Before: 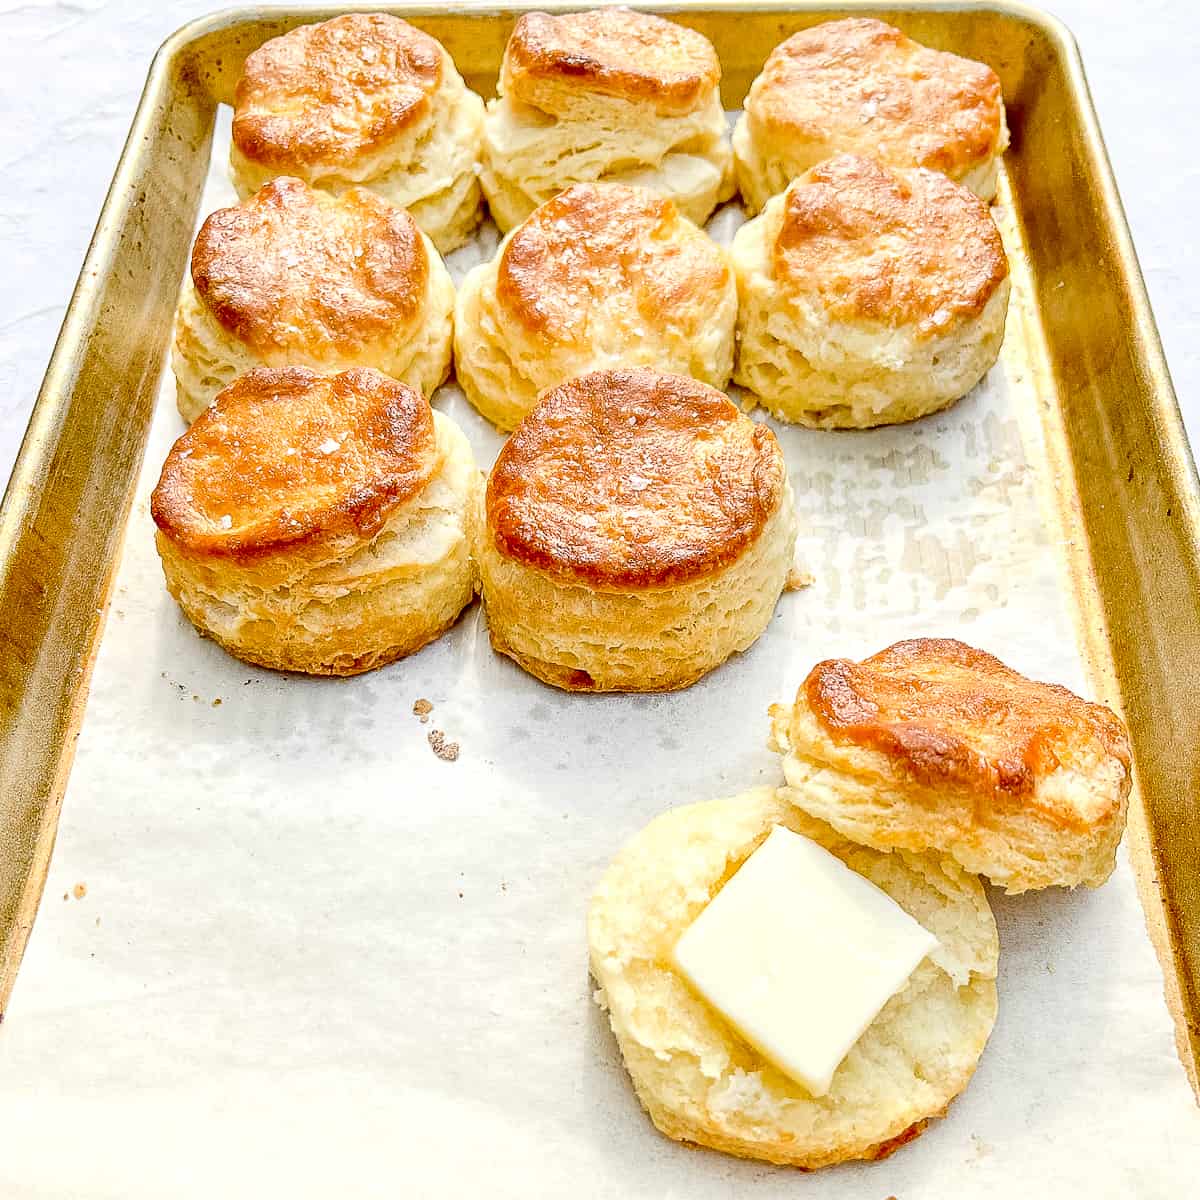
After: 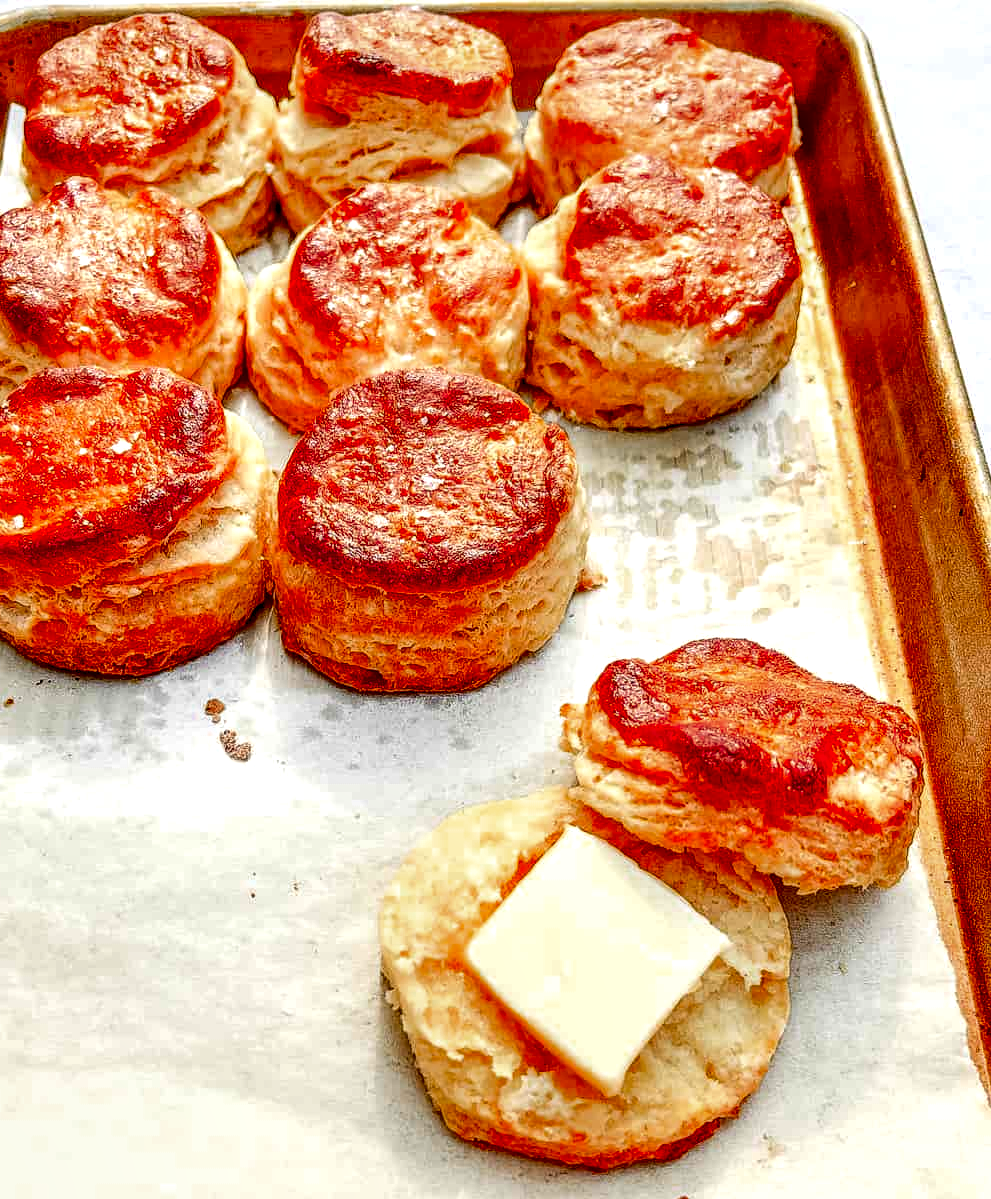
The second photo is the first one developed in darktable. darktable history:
exposure: exposure -0.04 EV, compensate highlight preservation false
crop: left 17.392%, bottom 0.043%
local contrast: highlights 19%, detail 187%
color zones: curves: ch0 [(0.473, 0.374) (0.742, 0.784)]; ch1 [(0.354, 0.737) (0.742, 0.705)]; ch2 [(0.318, 0.421) (0.758, 0.532)]
